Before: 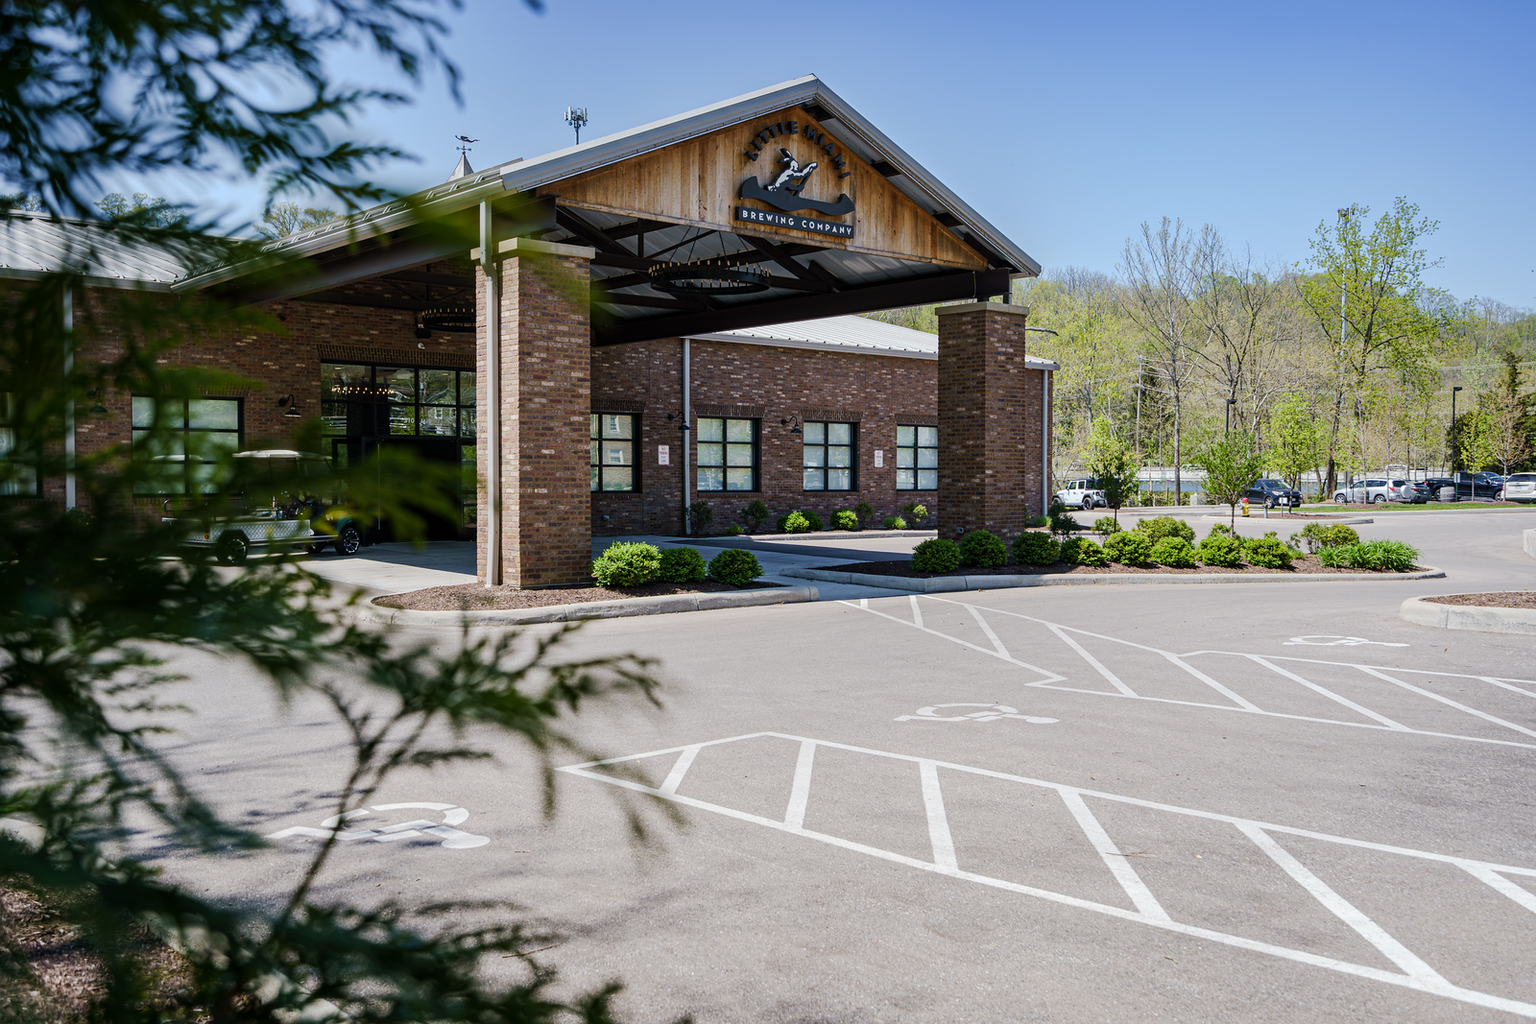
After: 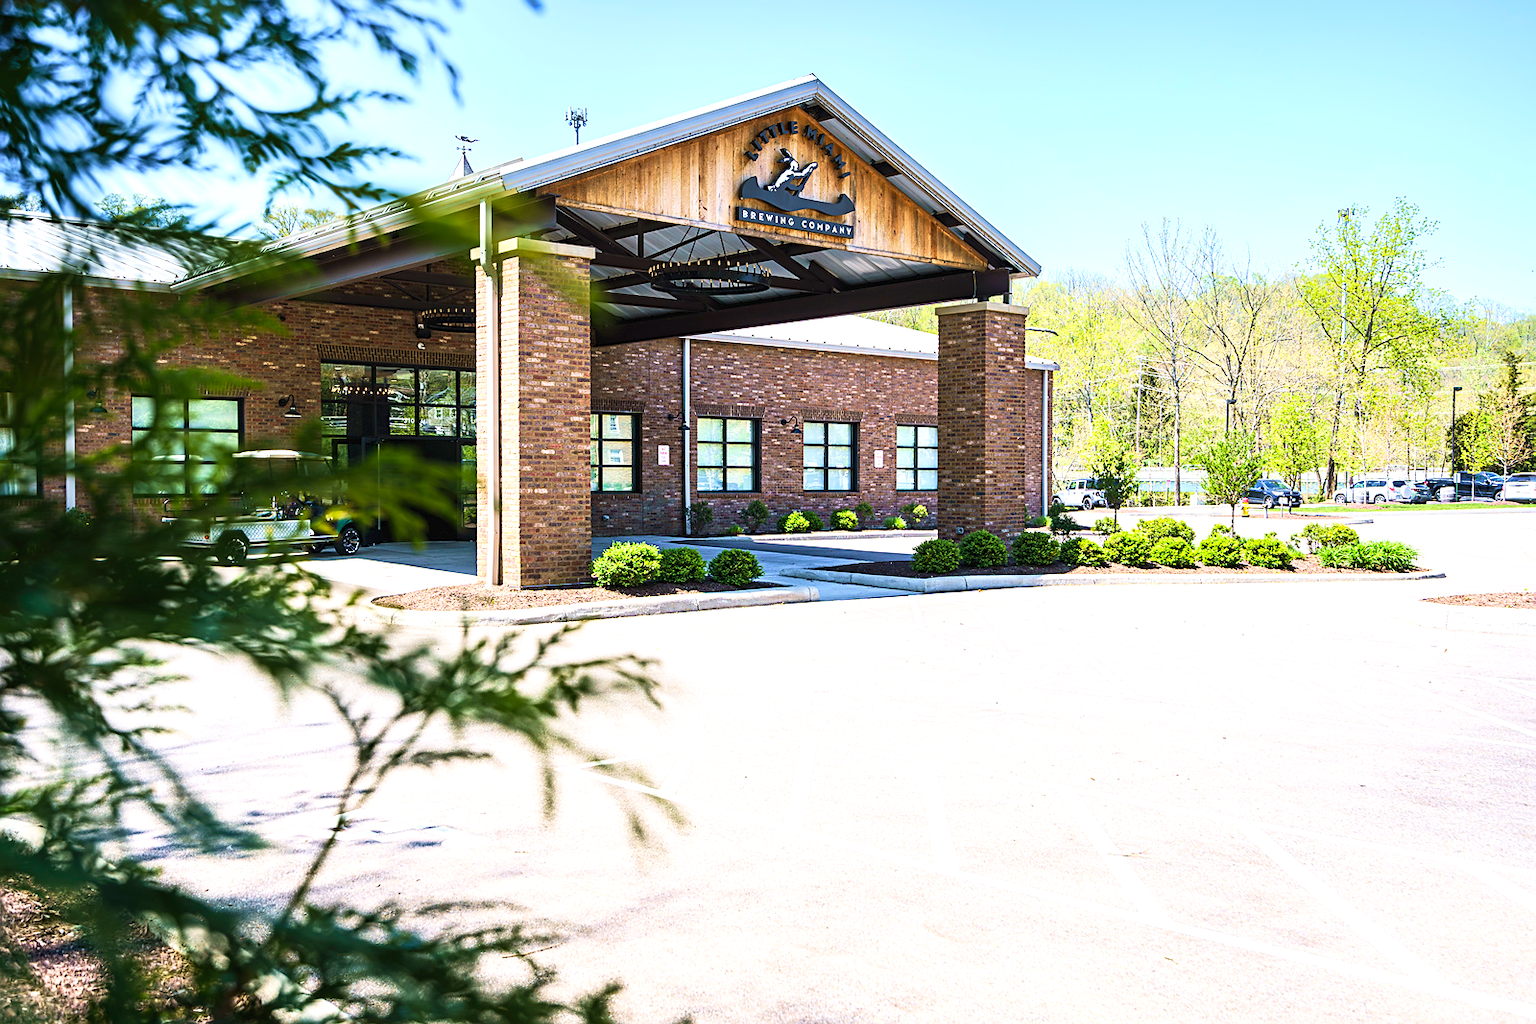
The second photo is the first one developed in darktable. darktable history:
exposure: black level correction 0, exposure 1.102 EV, compensate exposure bias true, compensate highlight preservation false
contrast brightness saturation: contrast 0.199, brightness 0.163, saturation 0.228
velvia: on, module defaults
sharpen: radius 1.868, amount 0.394, threshold 1.404
